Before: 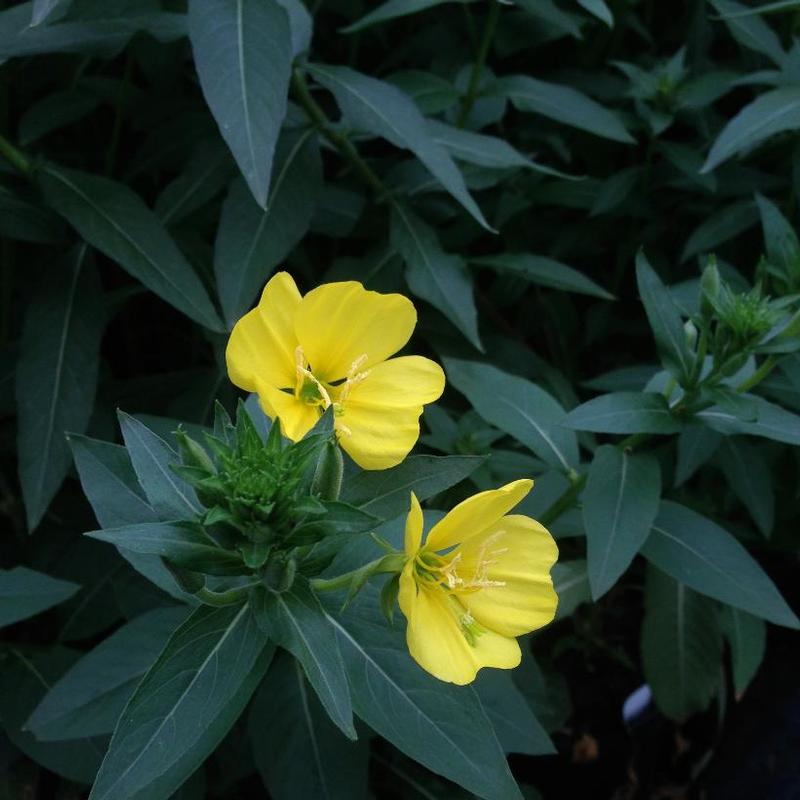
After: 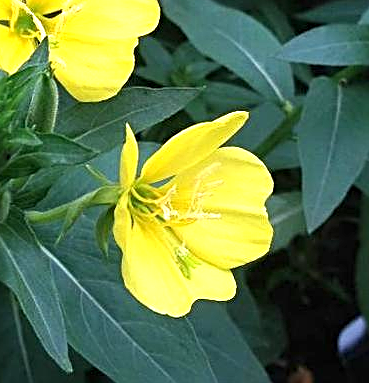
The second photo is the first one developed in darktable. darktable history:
crop: left 35.741%, top 46.082%, right 18.12%, bottom 5.945%
sharpen: radius 2.624, amount 0.7
exposure: exposure 0.927 EV, compensate highlight preservation false
